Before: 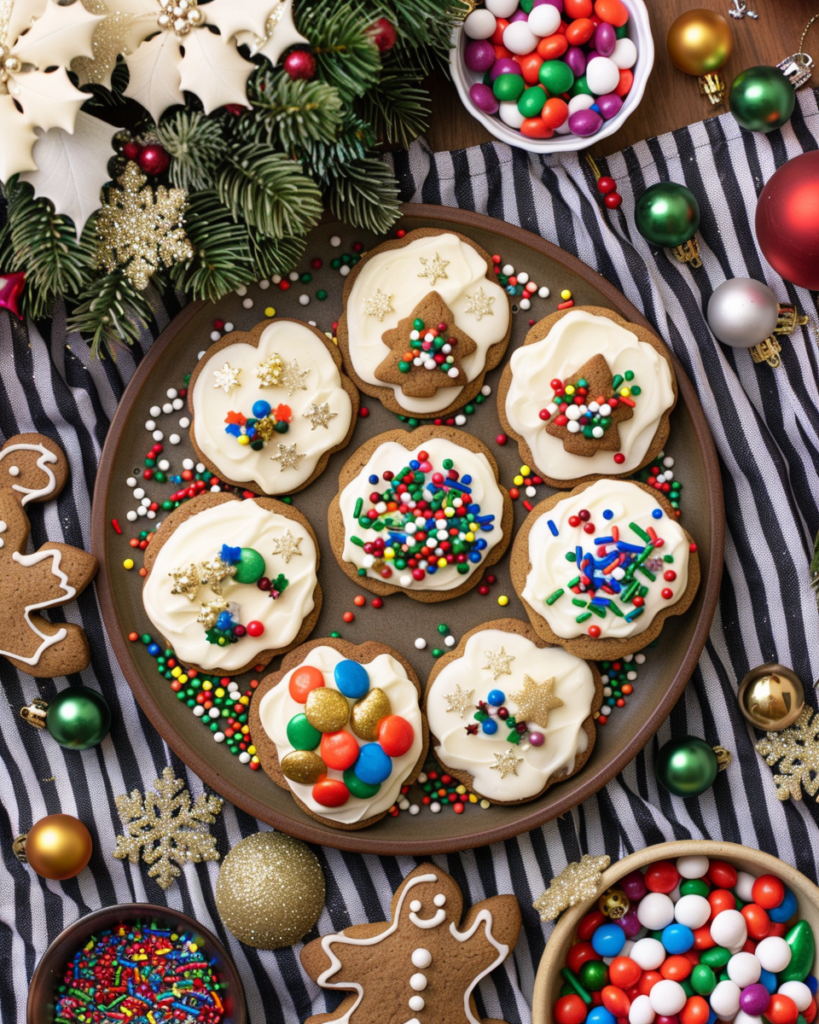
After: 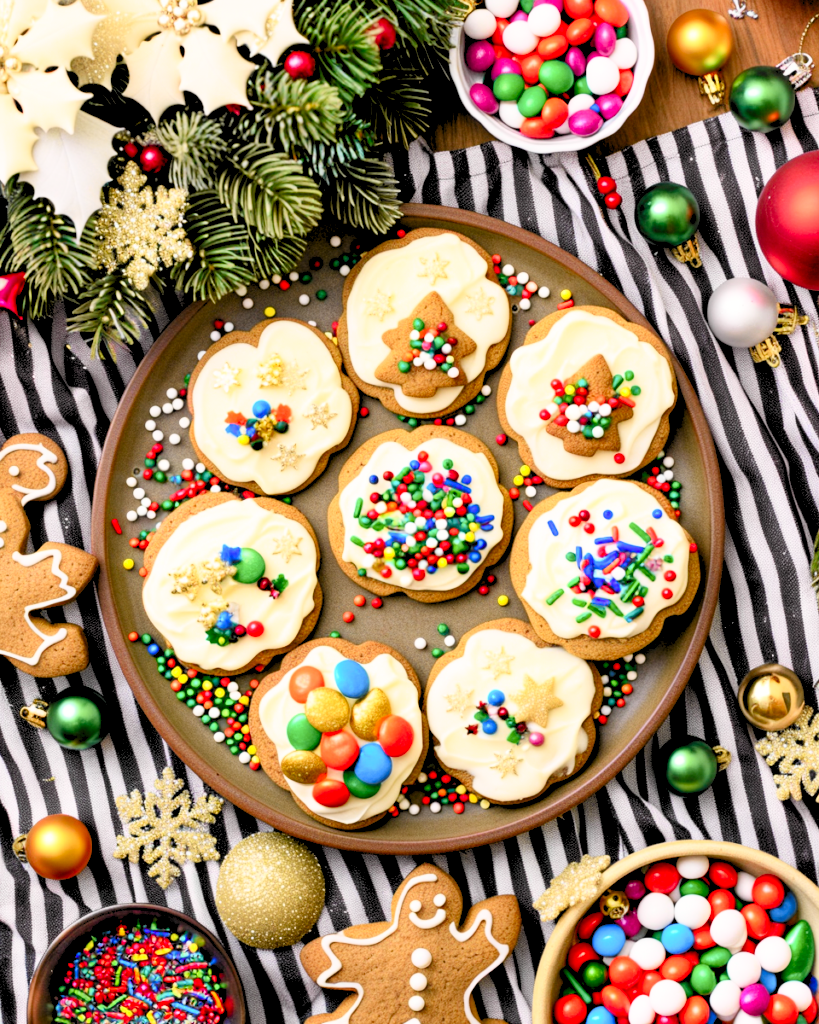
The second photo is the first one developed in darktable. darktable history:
tone curve: curves: ch0 [(0, 0.008) (0.107, 0.083) (0.283, 0.287) (0.429, 0.51) (0.607, 0.739) (0.789, 0.893) (0.998, 0.978)]; ch1 [(0, 0) (0.323, 0.339) (0.438, 0.427) (0.478, 0.484) (0.502, 0.502) (0.527, 0.525) (0.571, 0.579) (0.608, 0.629) (0.669, 0.704) (0.859, 0.899) (1, 1)]; ch2 [(0, 0) (0.33, 0.347) (0.421, 0.456) (0.473, 0.498) (0.502, 0.504) (0.522, 0.524) (0.549, 0.567) (0.593, 0.626) (0.676, 0.724) (1, 1)], color space Lab, independent channels, preserve colors none
levels: levels [0.072, 0.414, 0.976]
